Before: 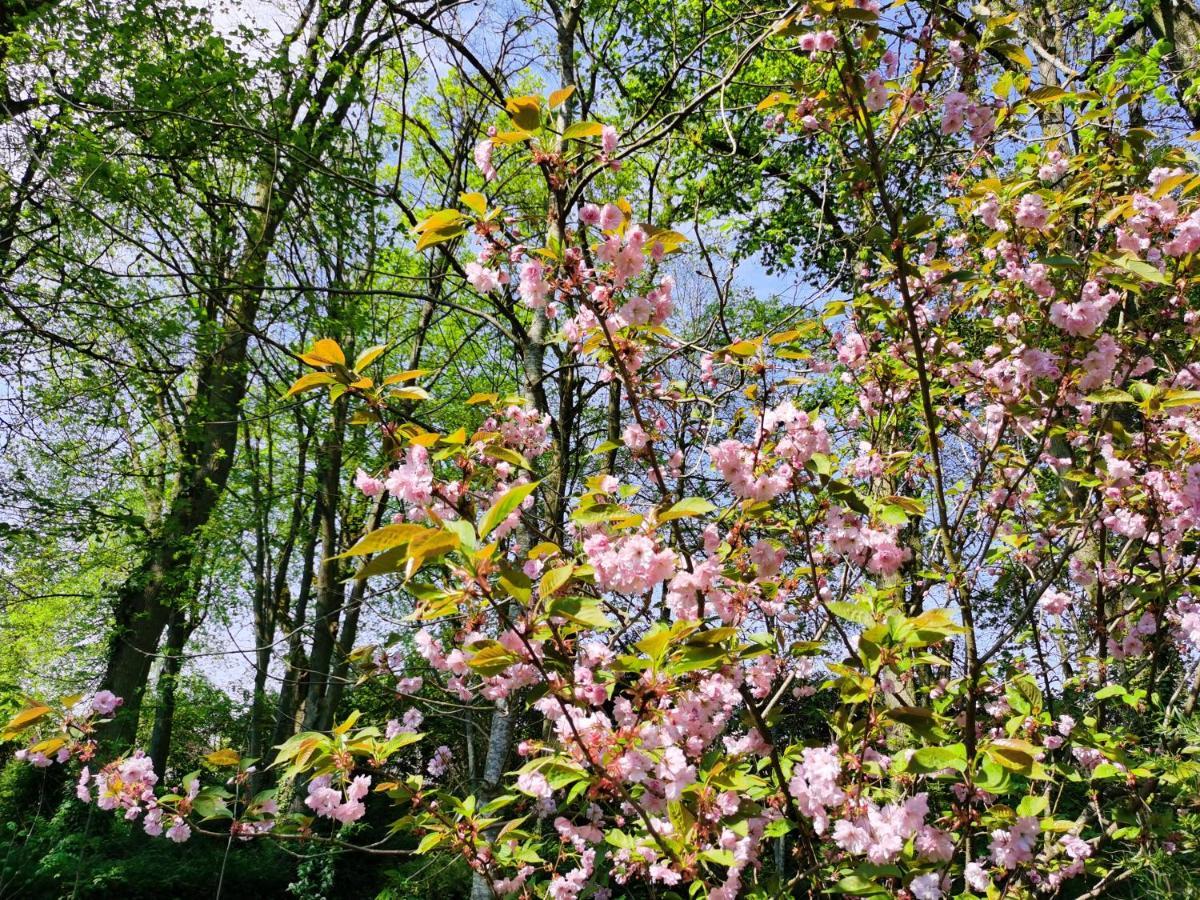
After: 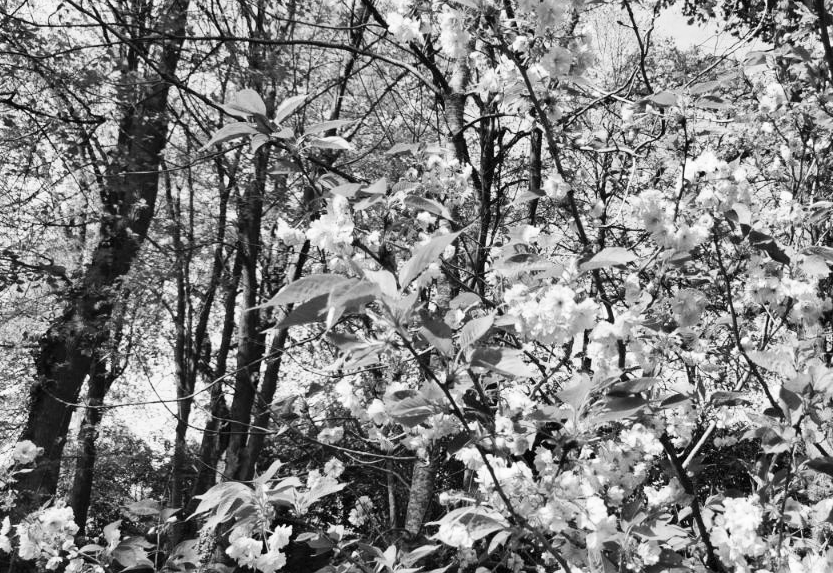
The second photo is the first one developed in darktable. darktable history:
velvia: on, module defaults
crop: left 6.621%, top 27.85%, right 23.916%, bottom 8.458%
color calibration: output gray [0.267, 0.423, 0.261, 0], illuminant as shot in camera, x 0.384, y 0.38, temperature 3928.04 K, saturation algorithm version 1 (2020)
contrast brightness saturation: contrast 0.204, brightness 0.167, saturation 0.229
